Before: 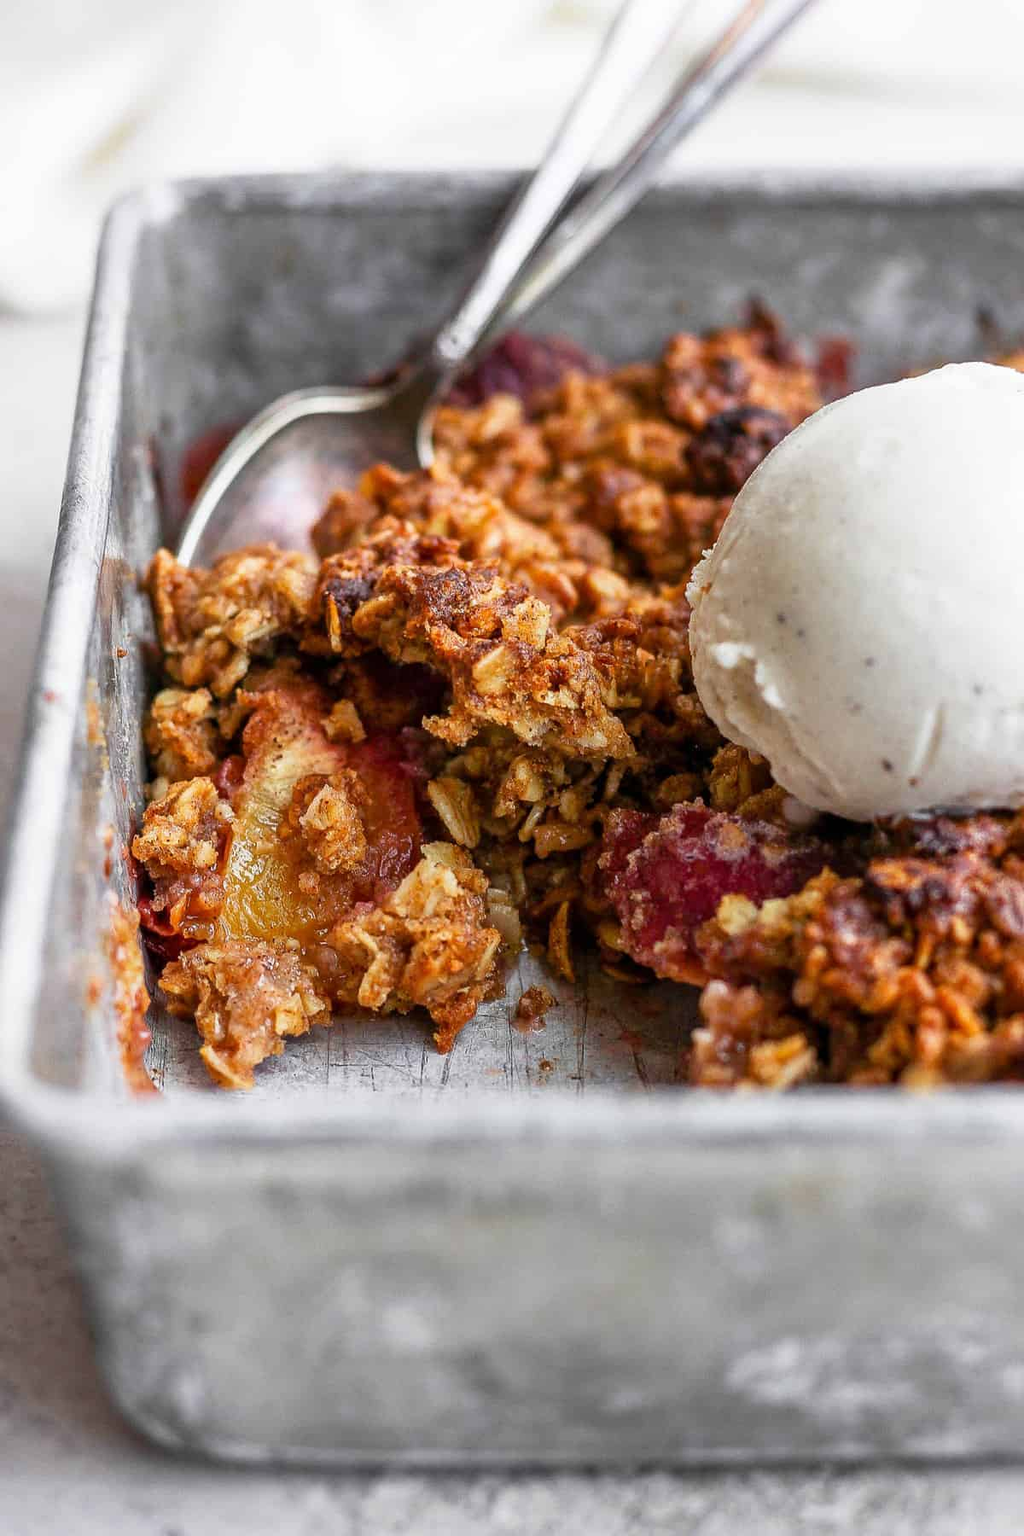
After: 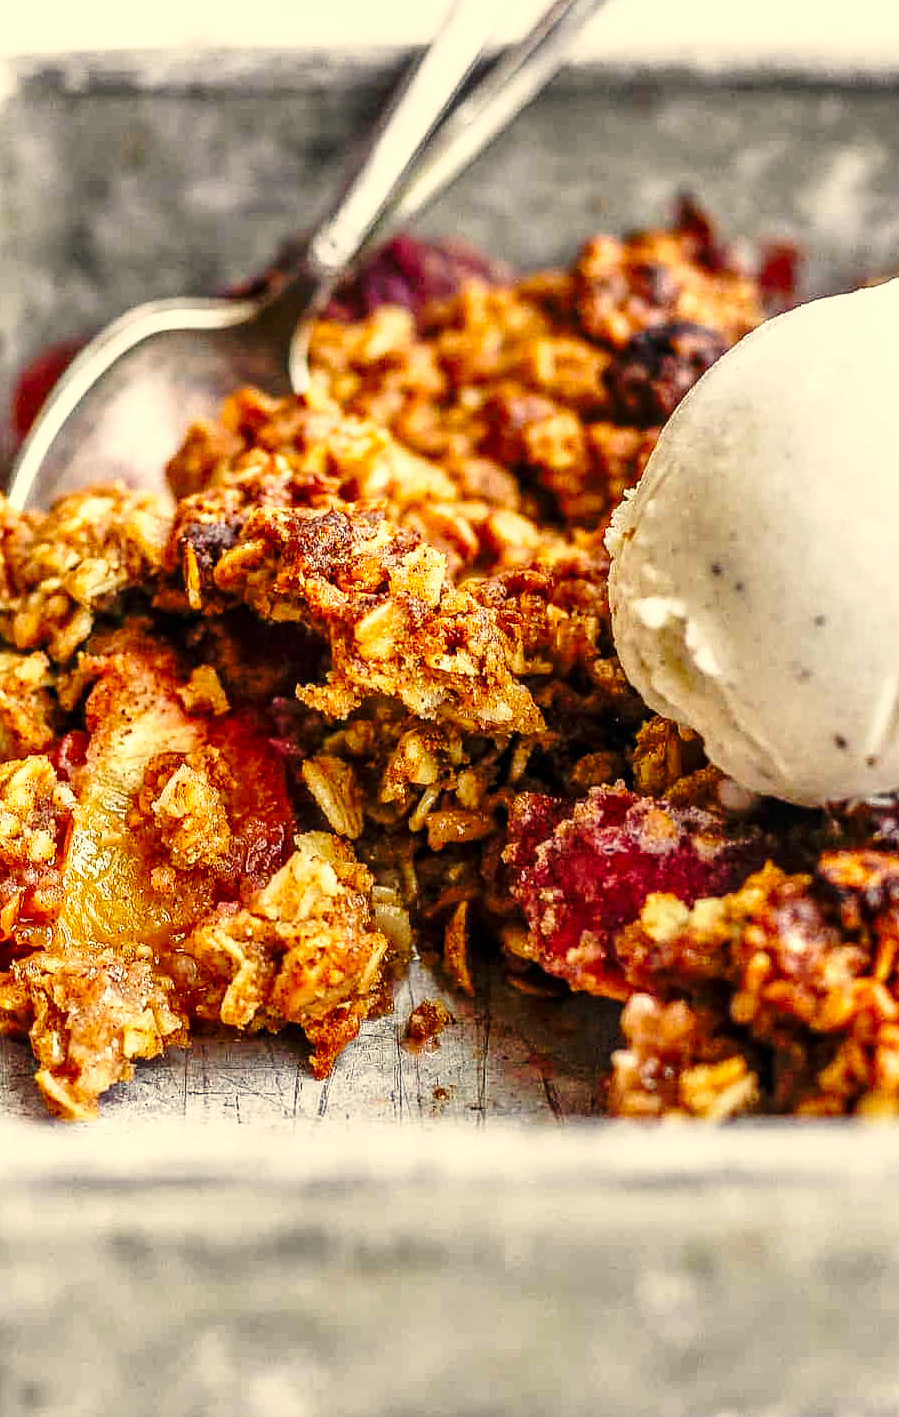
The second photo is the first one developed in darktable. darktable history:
shadows and highlights: soften with gaussian
base curve: curves: ch0 [(0, 0) (0.036, 0.037) (0.121, 0.228) (0.46, 0.76) (0.859, 0.983) (1, 1)], preserve colors none
crop: left 16.601%, top 8.635%, right 8.471%, bottom 12.609%
sharpen: radius 1.29, amount 0.301, threshold 0.216
color correction: highlights a* 1.47, highlights b* 18.2
local contrast: on, module defaults
